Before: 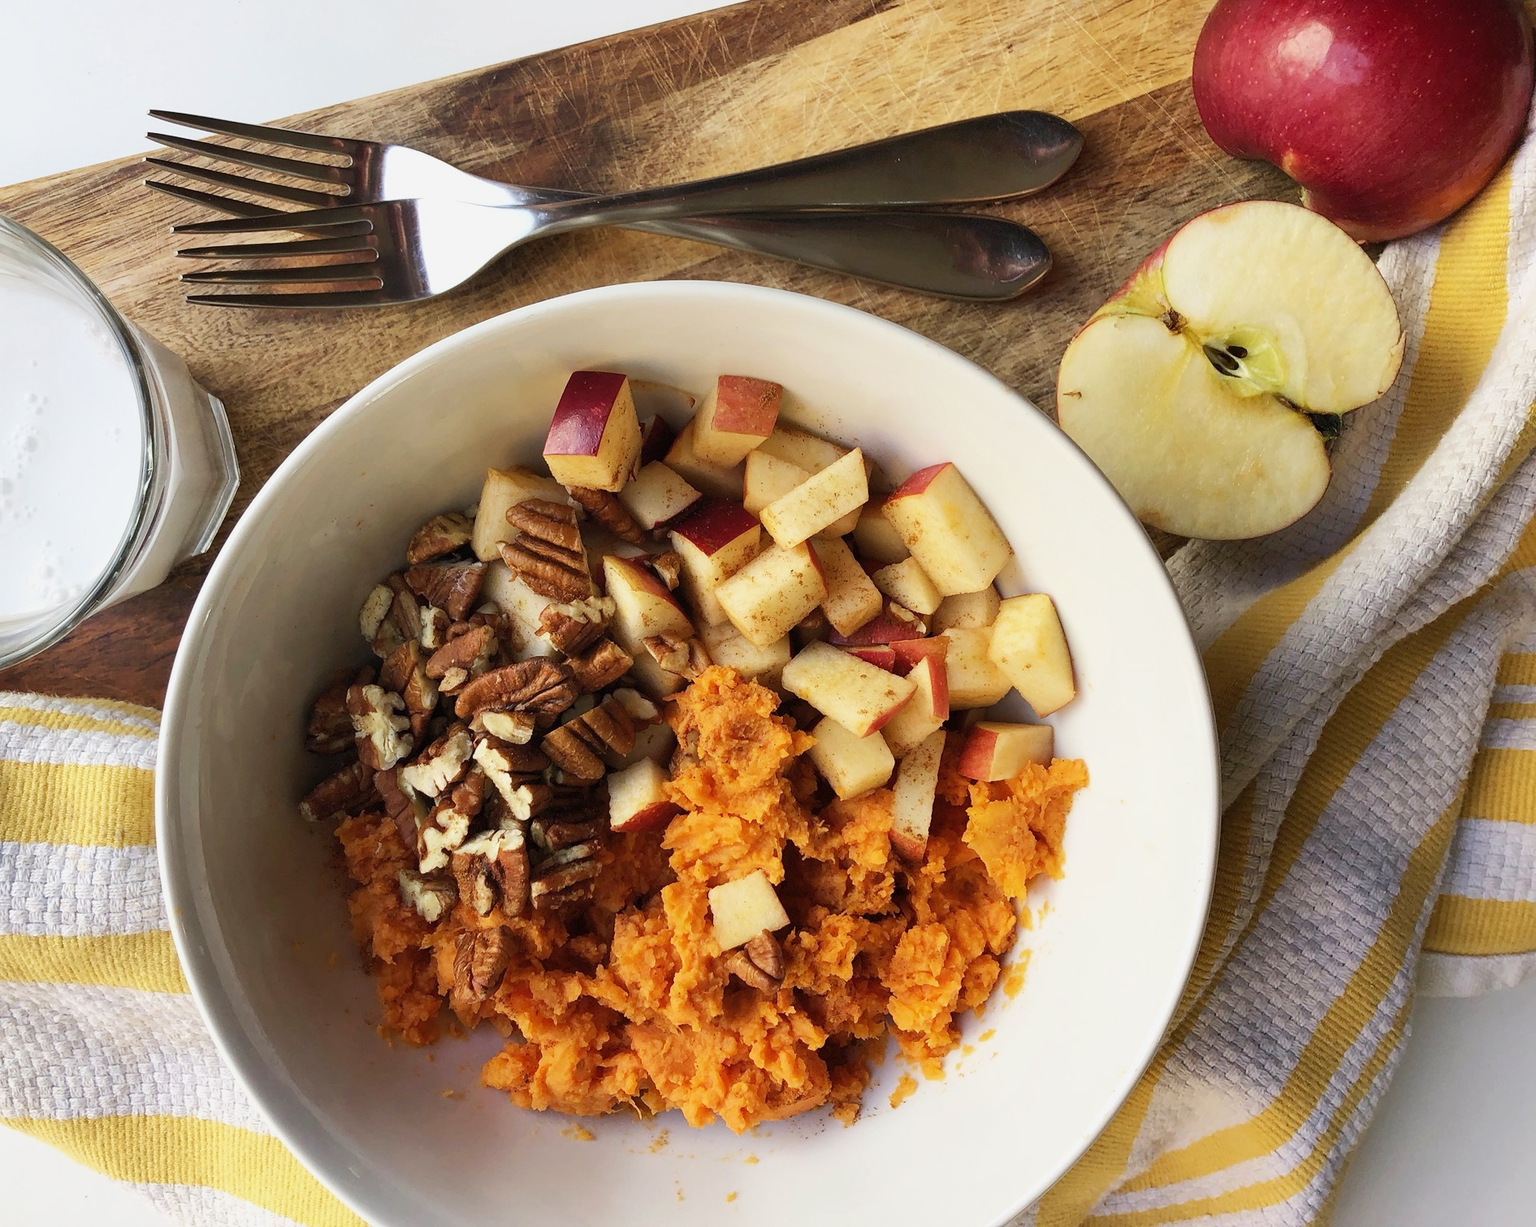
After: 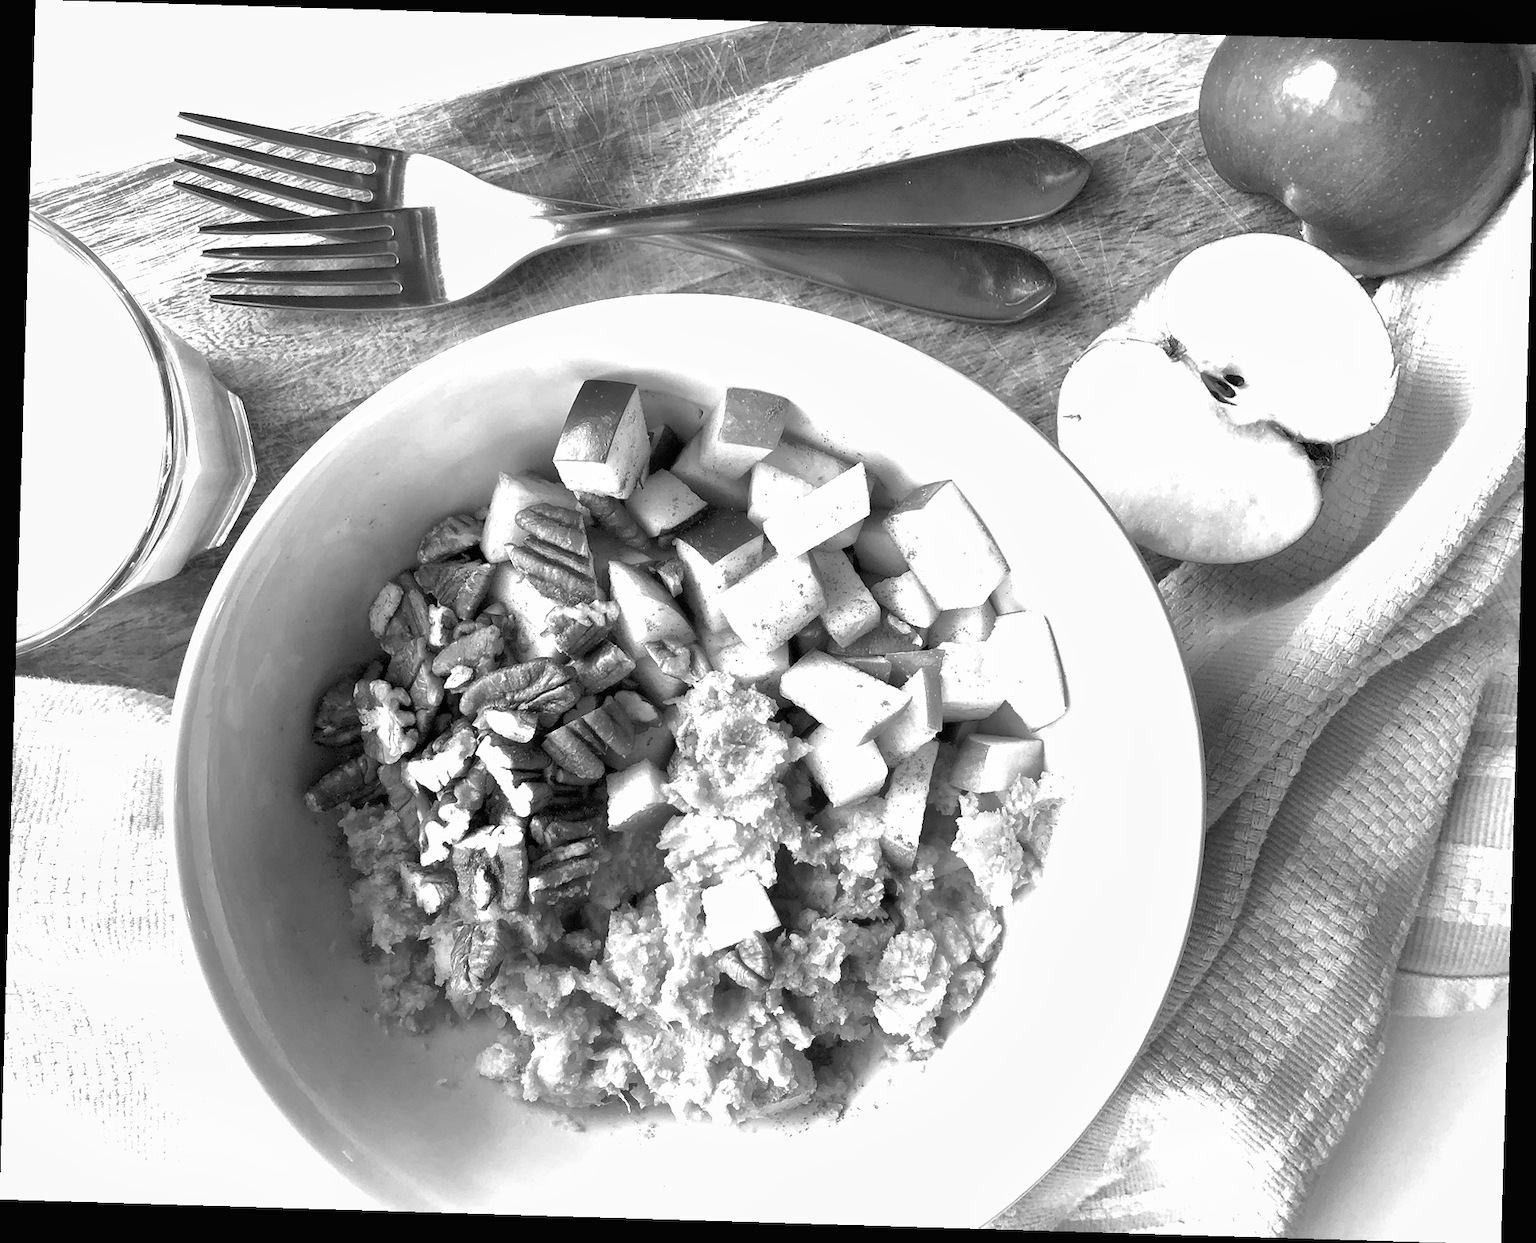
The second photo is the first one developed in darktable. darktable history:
rotate and perspective: rotation 1.72°, automatic cropping off
monochrome: a 32, b 64, size 2.3
exposure: black level correction 0, exposure 1.3 EV, compensate exposure bias true, compensate highlight preservation false
shadows and highlights: on, module defaults
